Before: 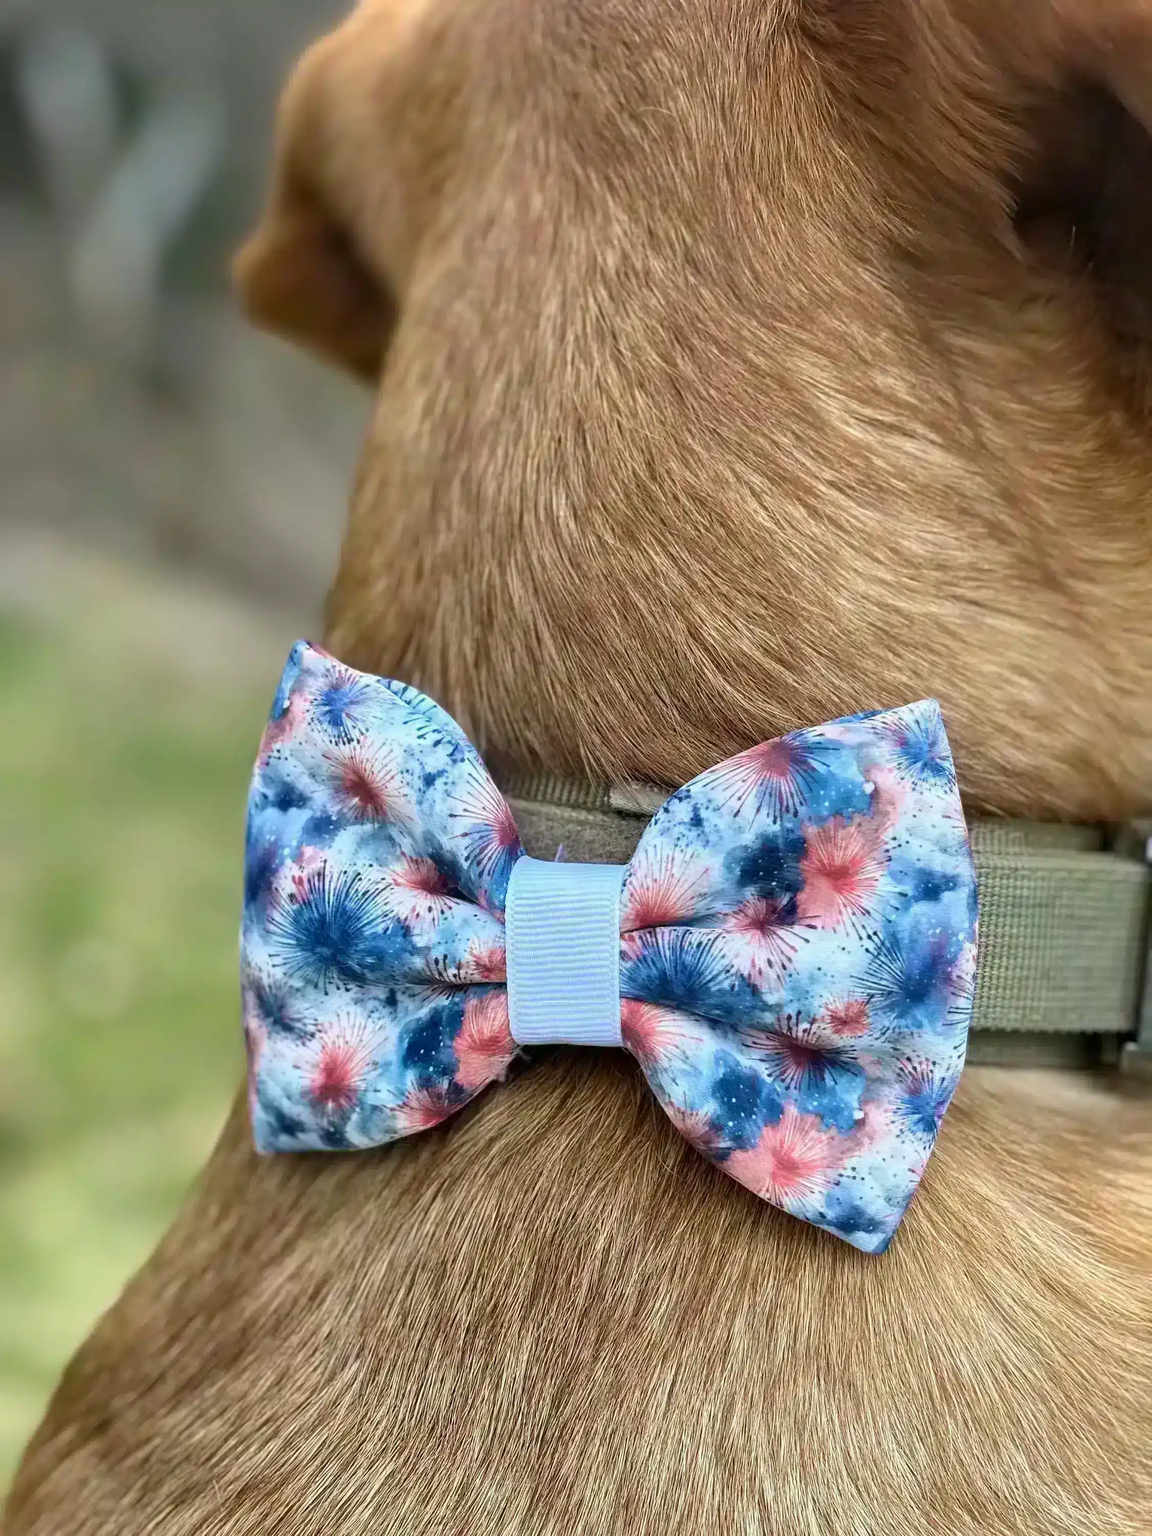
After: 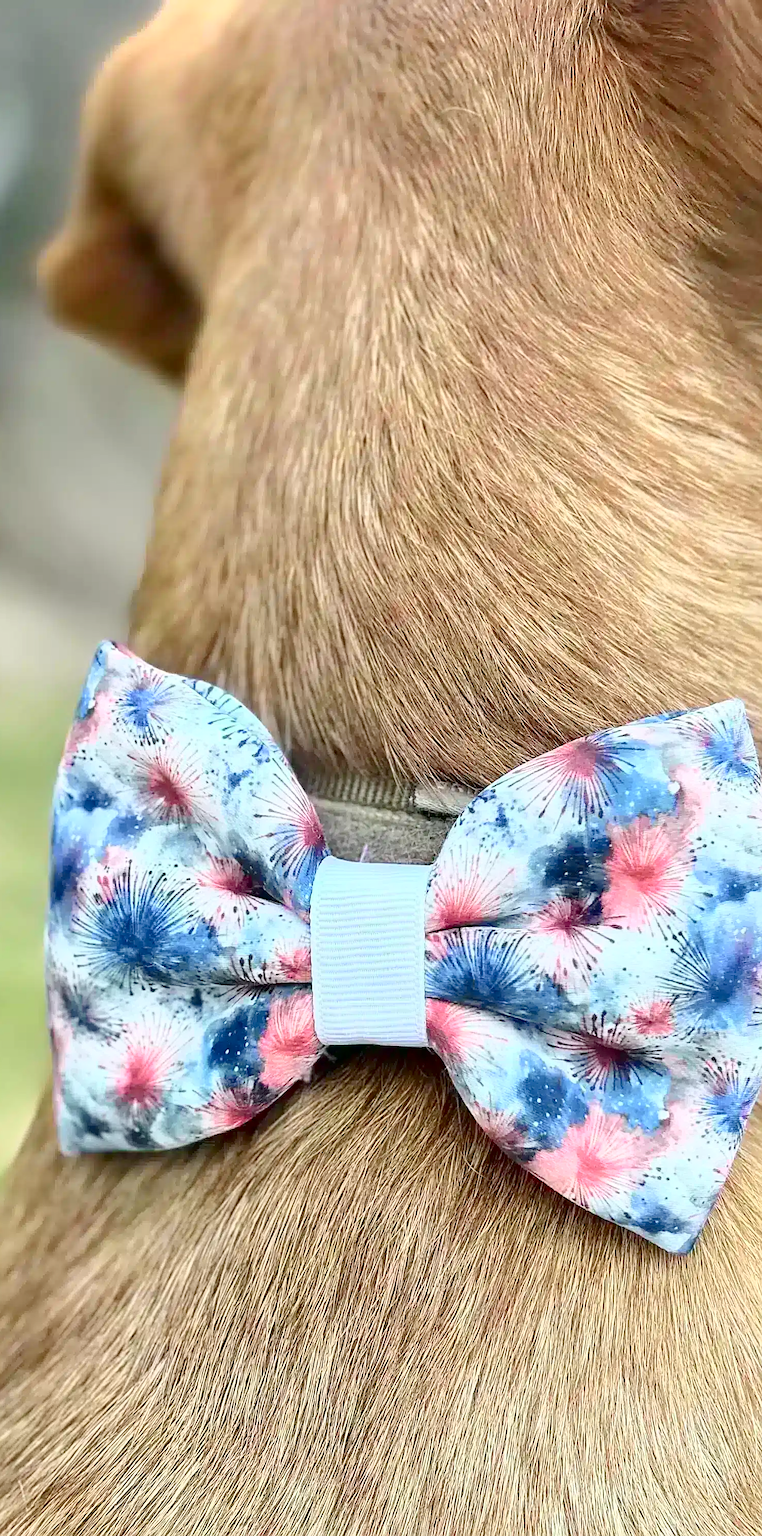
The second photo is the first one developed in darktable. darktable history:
crop: left 16.946%, right 16.842%
color balance rgb: linear chroma grading › shadows -1.99%, linear chroma grading › highlights -14.394%, linear chroma grading › global chroma -9.785%, linear chroma grading › mid-tones -9.802%, perceptual saturation grading › global saturation 0.783%, perceptual brilliance grading › global brilliance 2.473%, perceptual brilliance grading › highlights -3.993%, contrast -10.166%
sharpen: amount 0.491
tone curve: curves: ch0 [(0, 0) (0.035, 0.011) (0.133, 0.076) (0.285, 0.265) (0.491, 0.541) (0.617, 0.693) (0.704, 0.77) (0.794, 0.865) (0.895, 0.938) (1, 0.976)]; ch1 [(0, 0) (0.318, 0.278) (0.444, 0.427) (0.502, 0.497) (0.543, 0.547) (0.601, 0.641) (0.746, 0.764) (1, 1)]; ch2 [(0, 0) (0.316, 0.292) (0.381, 0.37) (0.423, 0.448) (0.476, 0.482) (0.502, 0.5) (0.543, 0.547) (0.587, 0.613) (0.642, 0.672) (0.704, 0.727) (0.865, 0.827) (1, 0.951)], color space Lab, independent channels, preserve colors none
exposure: exposure 0.643 EV, compensate highlight preservation false
